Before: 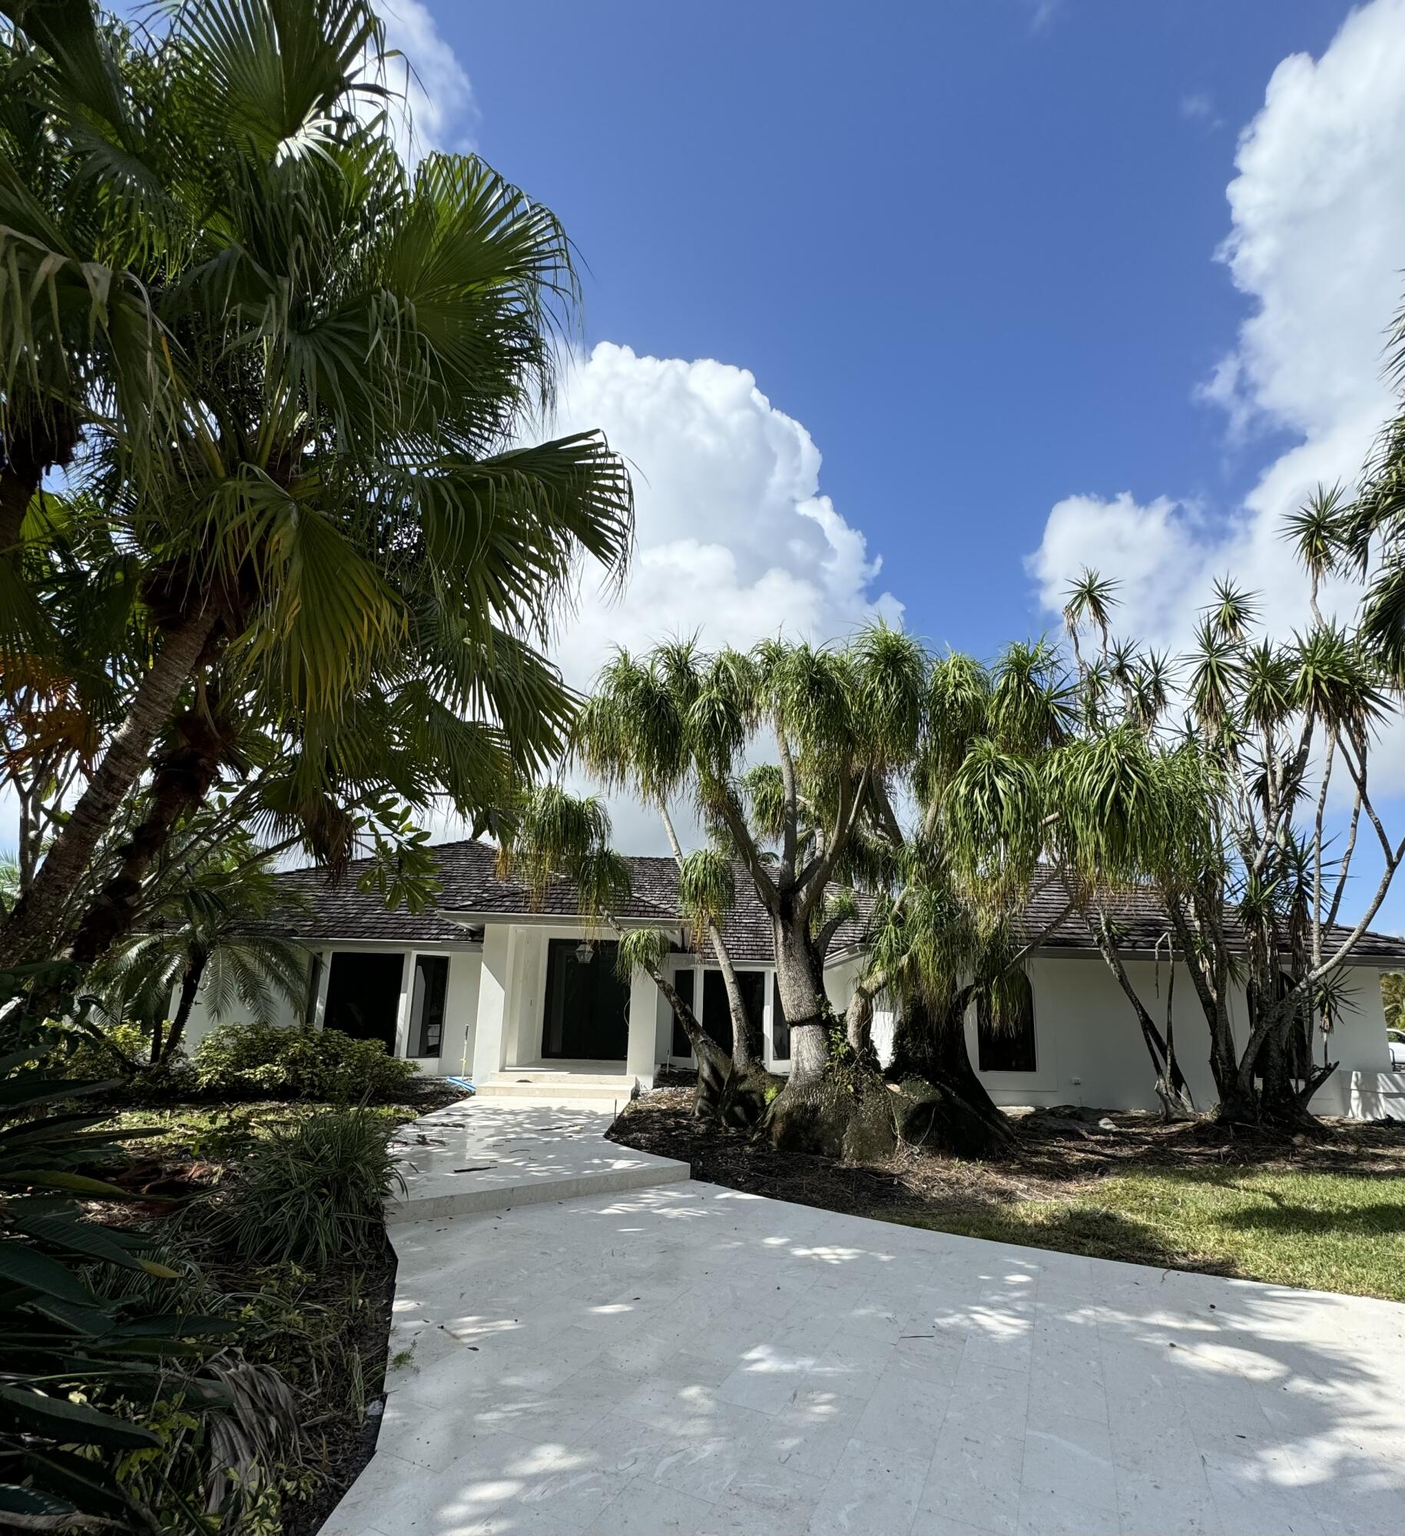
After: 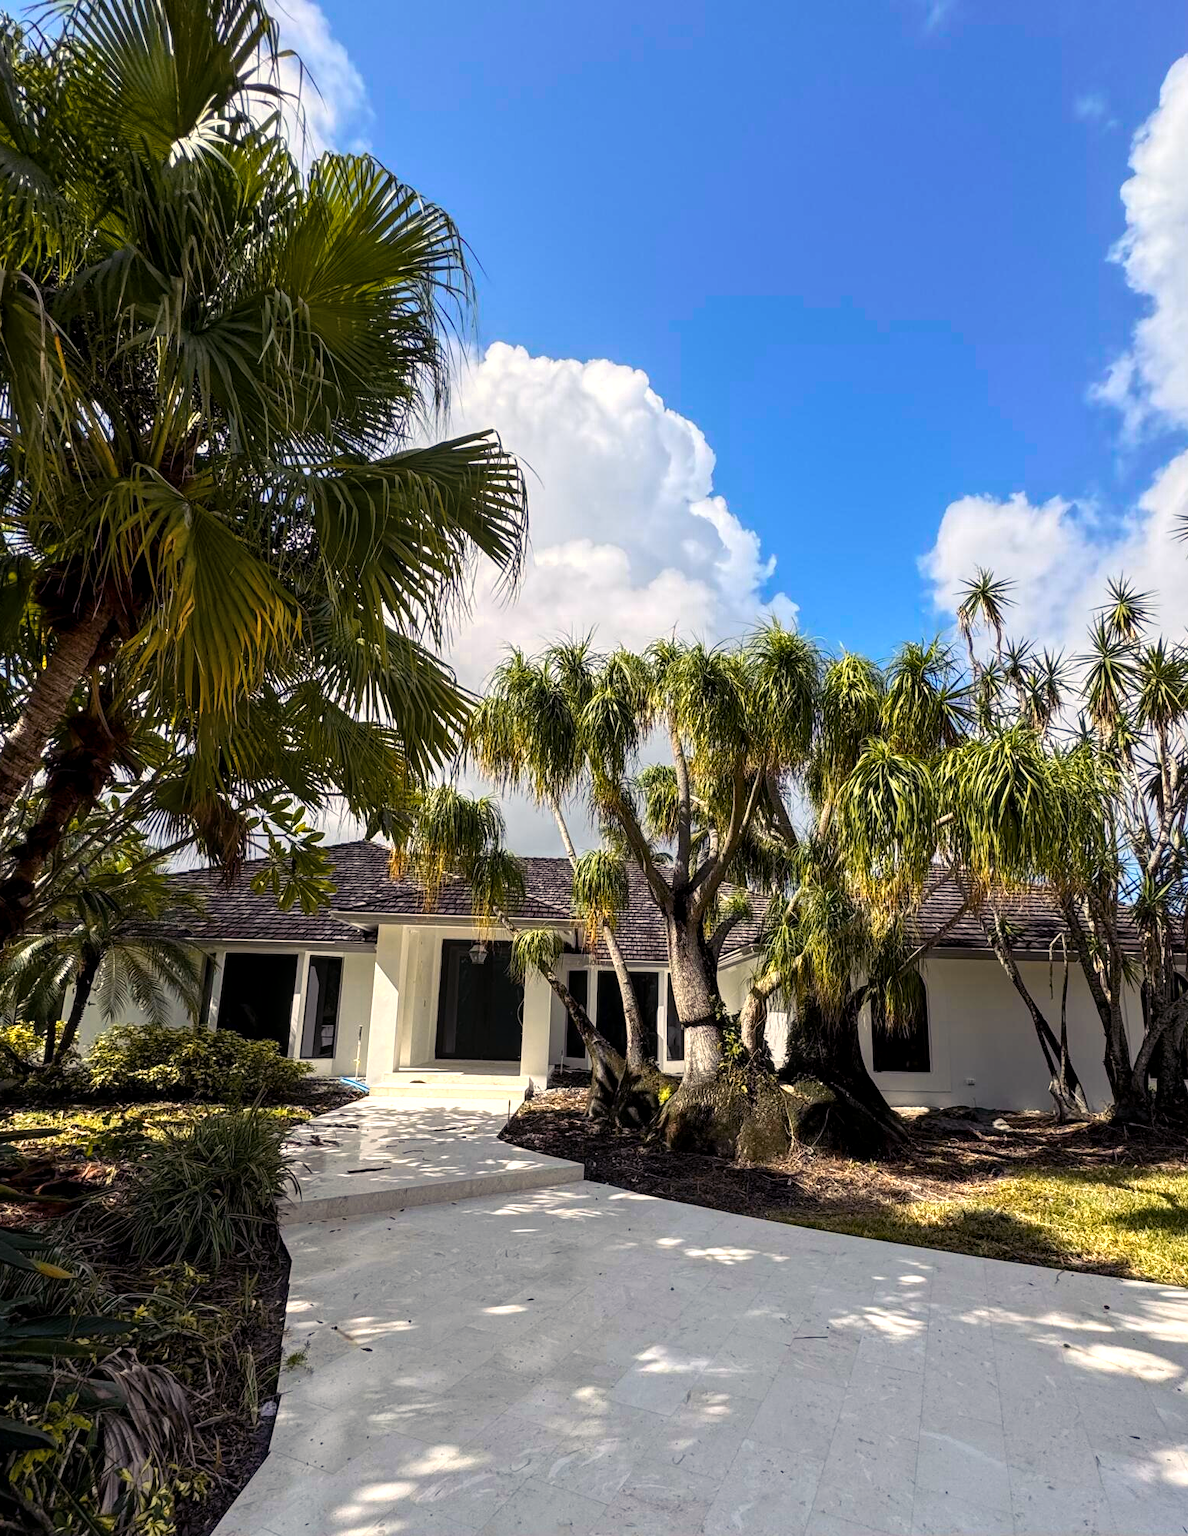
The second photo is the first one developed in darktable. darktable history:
local contrast: on, module defaults
color calibration: gray › normalize channels true, illuminant same as pipeline (D50), adaptation none (bypass), x 0.331, y 0.335, temperature 5019.48 K, gamut compression 0
color zones: curves: ch0 [(0.018, 0.548) (0.197, 0.654) (0.425, 0.447) (0.605, 0.658) (0.732, 0.579)]; ch1 [(0.105, 0.531) (0.224, 0.531) (0.386, 0.39) (0.618, 0.456) (0.732, 0.456) (0.956, 0.421)]; ch2 [(0.039, 0.583) (0.215, 0.465) (0.399, 0.544) (0.465, 0.548) (0.614, 0.447) (0.724, 0.43) (0.882, 0.623) (0.956, 0.632)]
crop: left 7.644%, right 7.792%
color balance rgb: shadows lift › luminance 0.575%, shadows lift › chroma 6.758%, shadows lift › hue 301.76°, highlights gain › chroma 3.083%, highlights gain › hue 54.74°, linear chroma grading › global chroma 15.078%, perceptual saturation grading › global saturation 9.656%, global vibrance 44.392%
